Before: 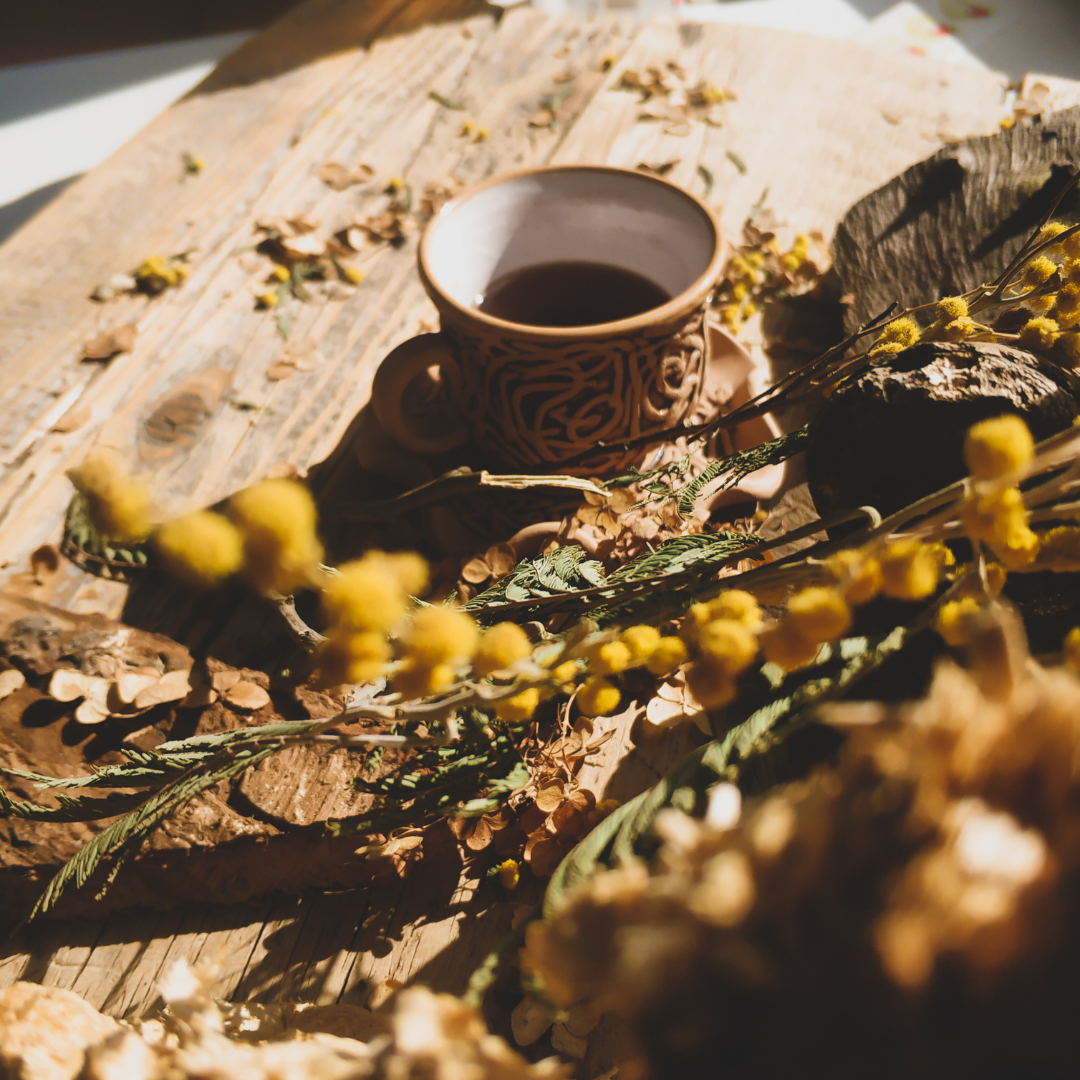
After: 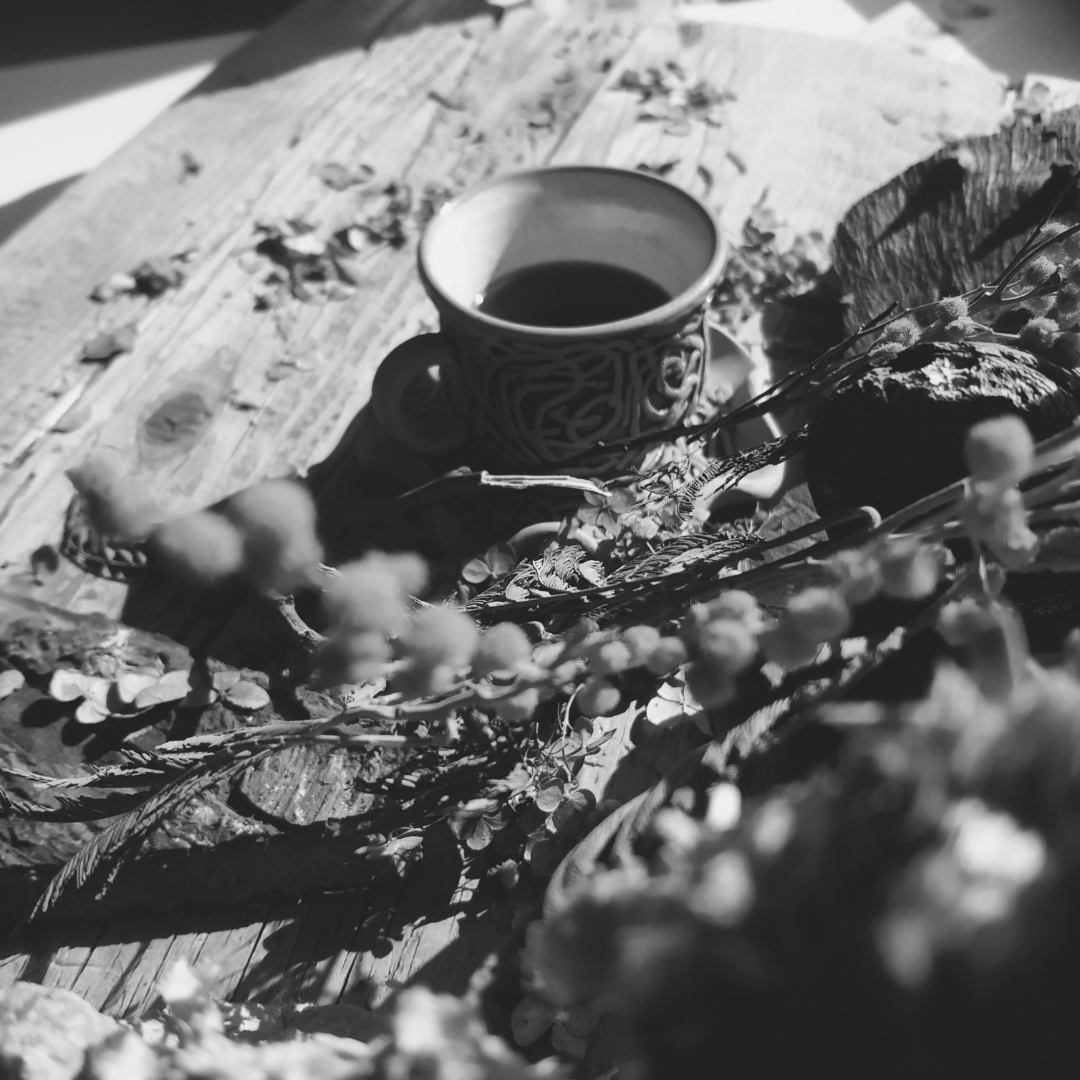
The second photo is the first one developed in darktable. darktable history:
color calibration: output gray [0.23, 0.37, 0.4, 0], illuminant custom, x 0.39, y 0.392, temperature 3876.16 K
